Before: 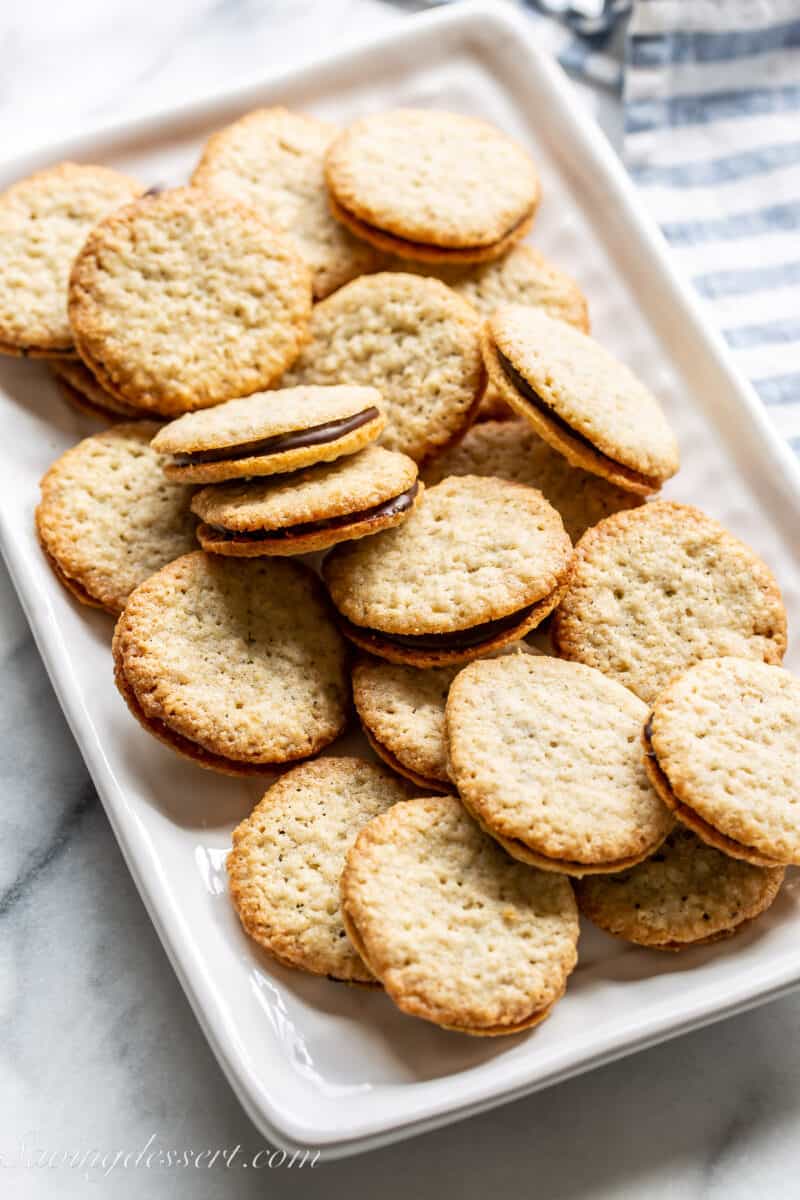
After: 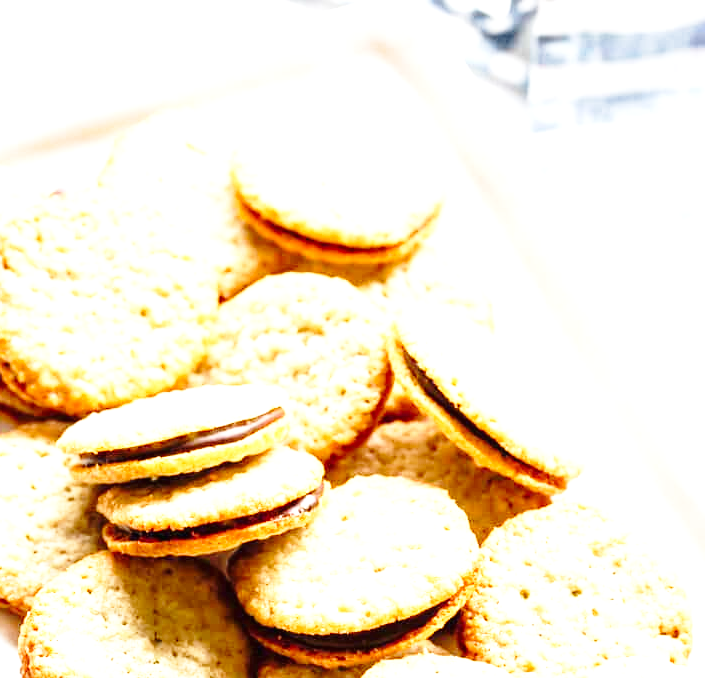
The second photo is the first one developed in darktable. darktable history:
exposure: black level correction 0, exposure 1.276 EV, compensate highlight preservation false
crop and rotate: left 11.813%, bottom 43.428%
base curve: curves: ch0 [(0, 0) (0.028, 0.03) (0.121, 0.232) (0.46, 0.748) (0.859, 0.968) (1, 1)], preserve colors none
